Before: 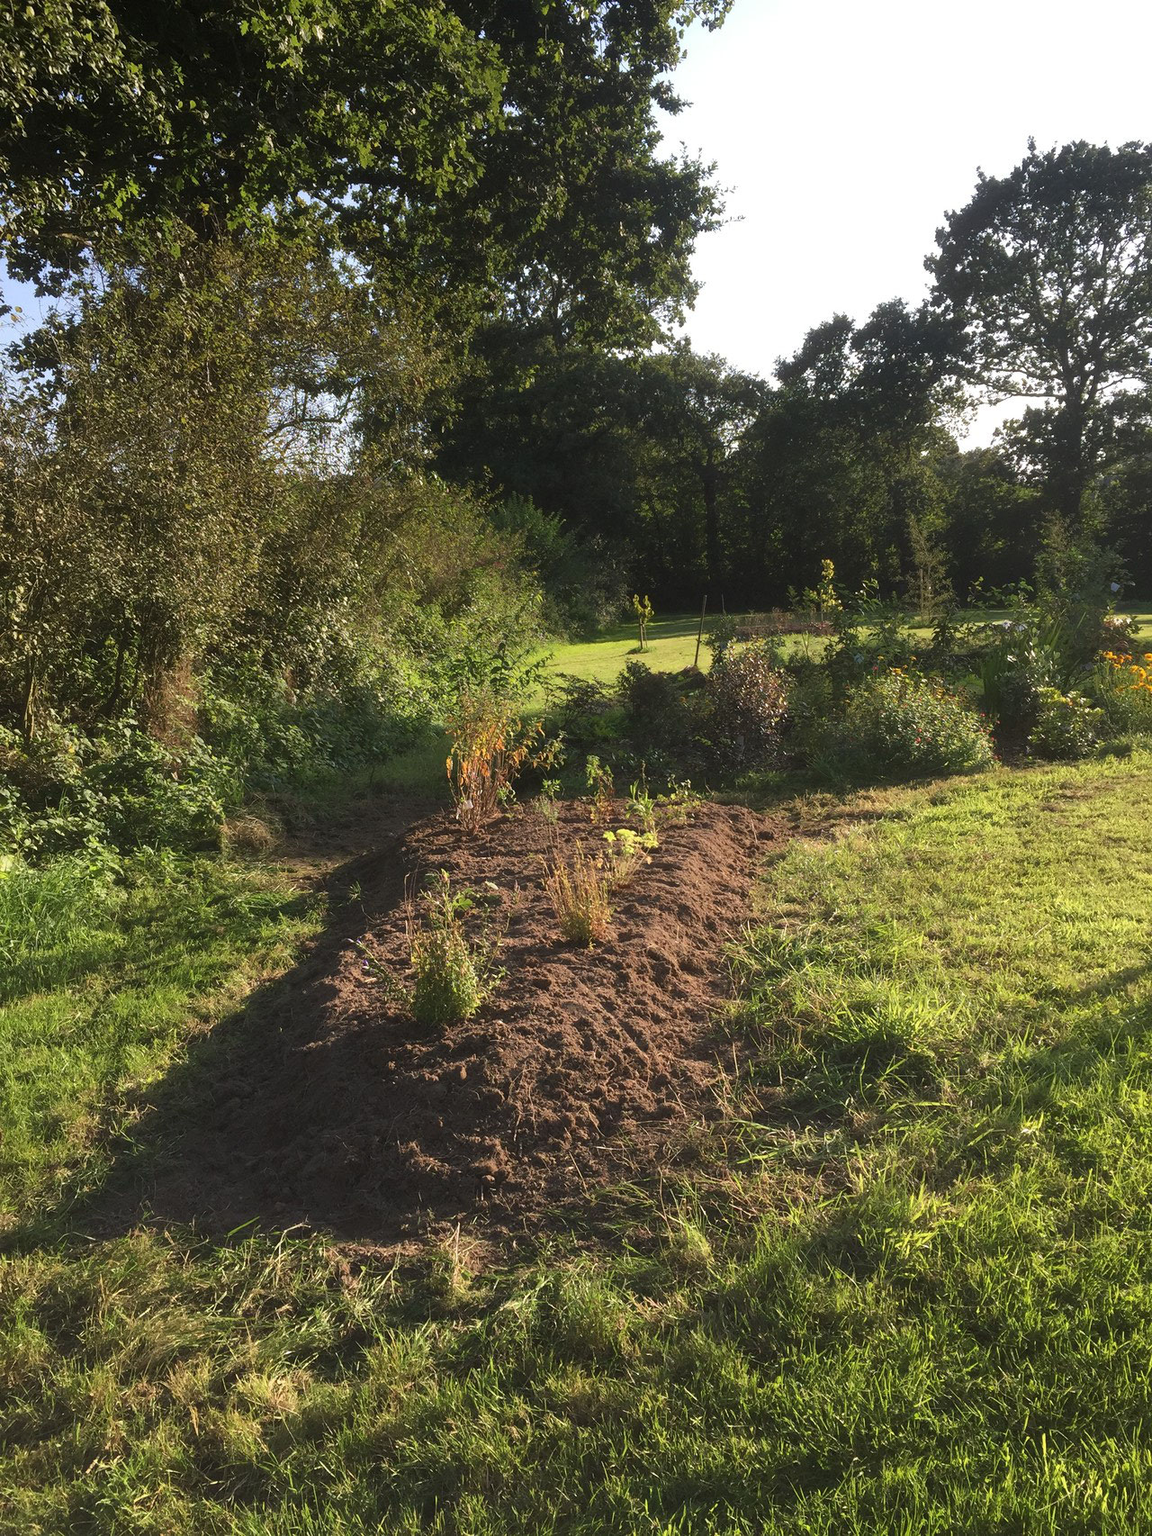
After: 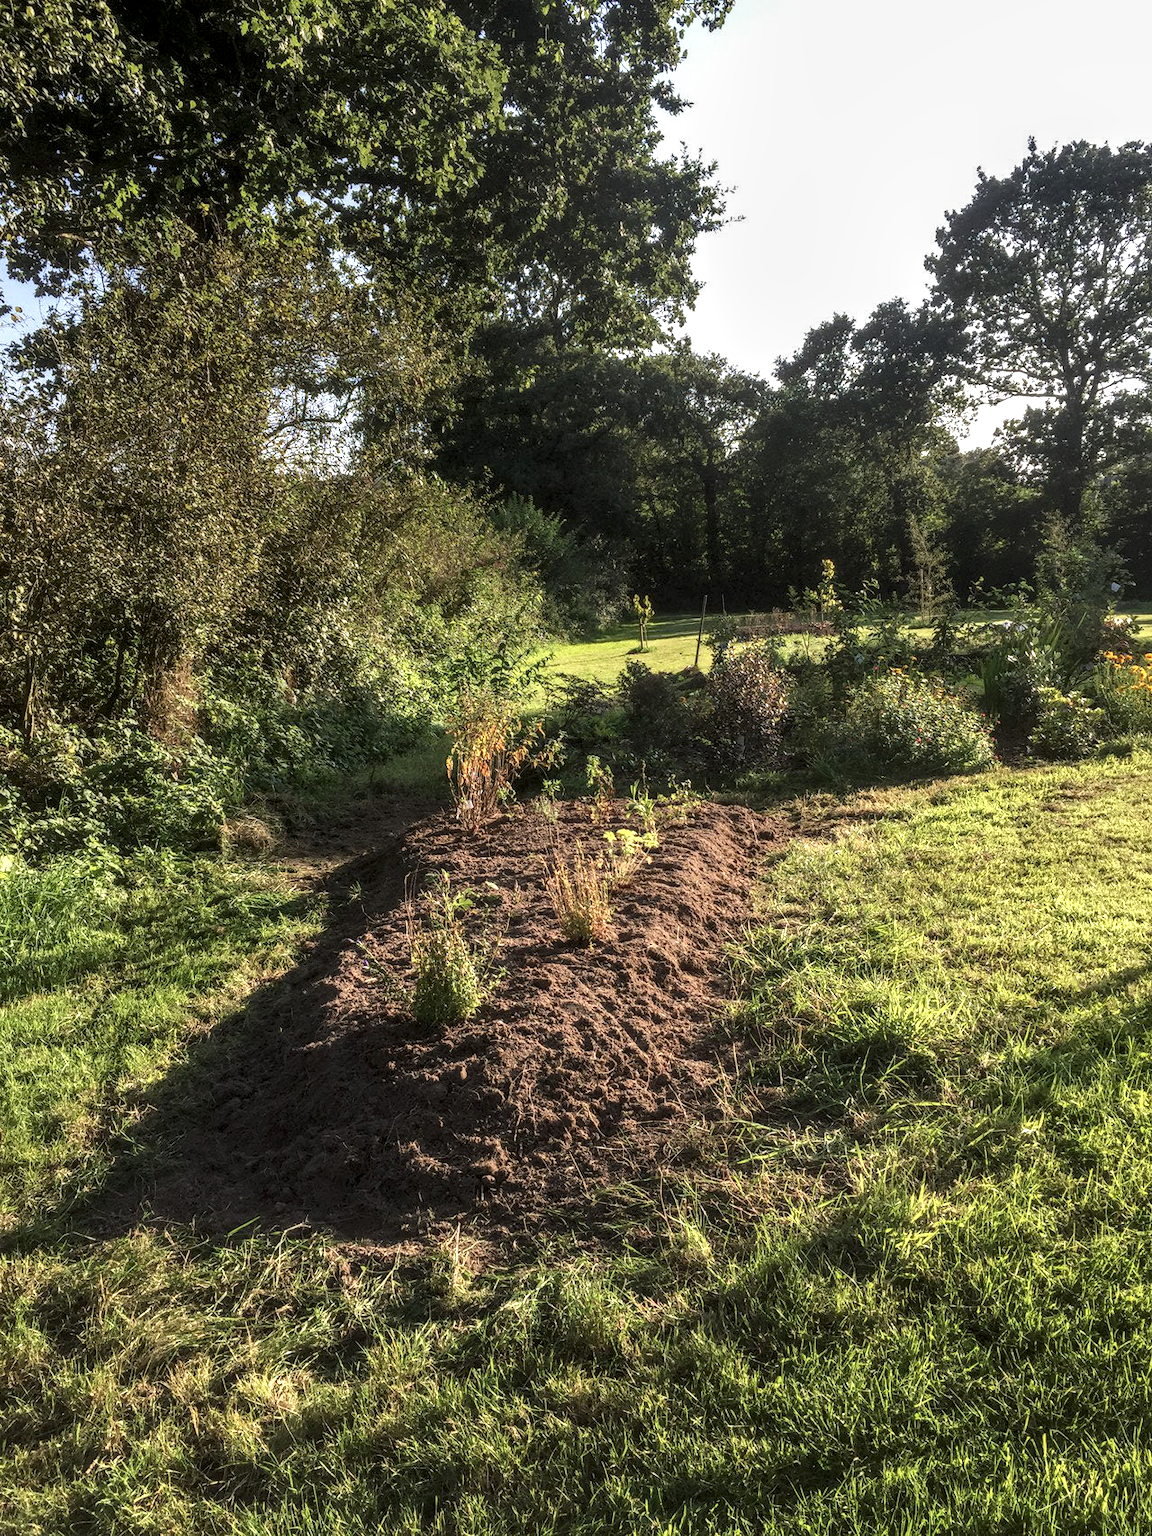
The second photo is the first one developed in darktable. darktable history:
local contrast: highlights 5%, shadows 3%, detail 181%
